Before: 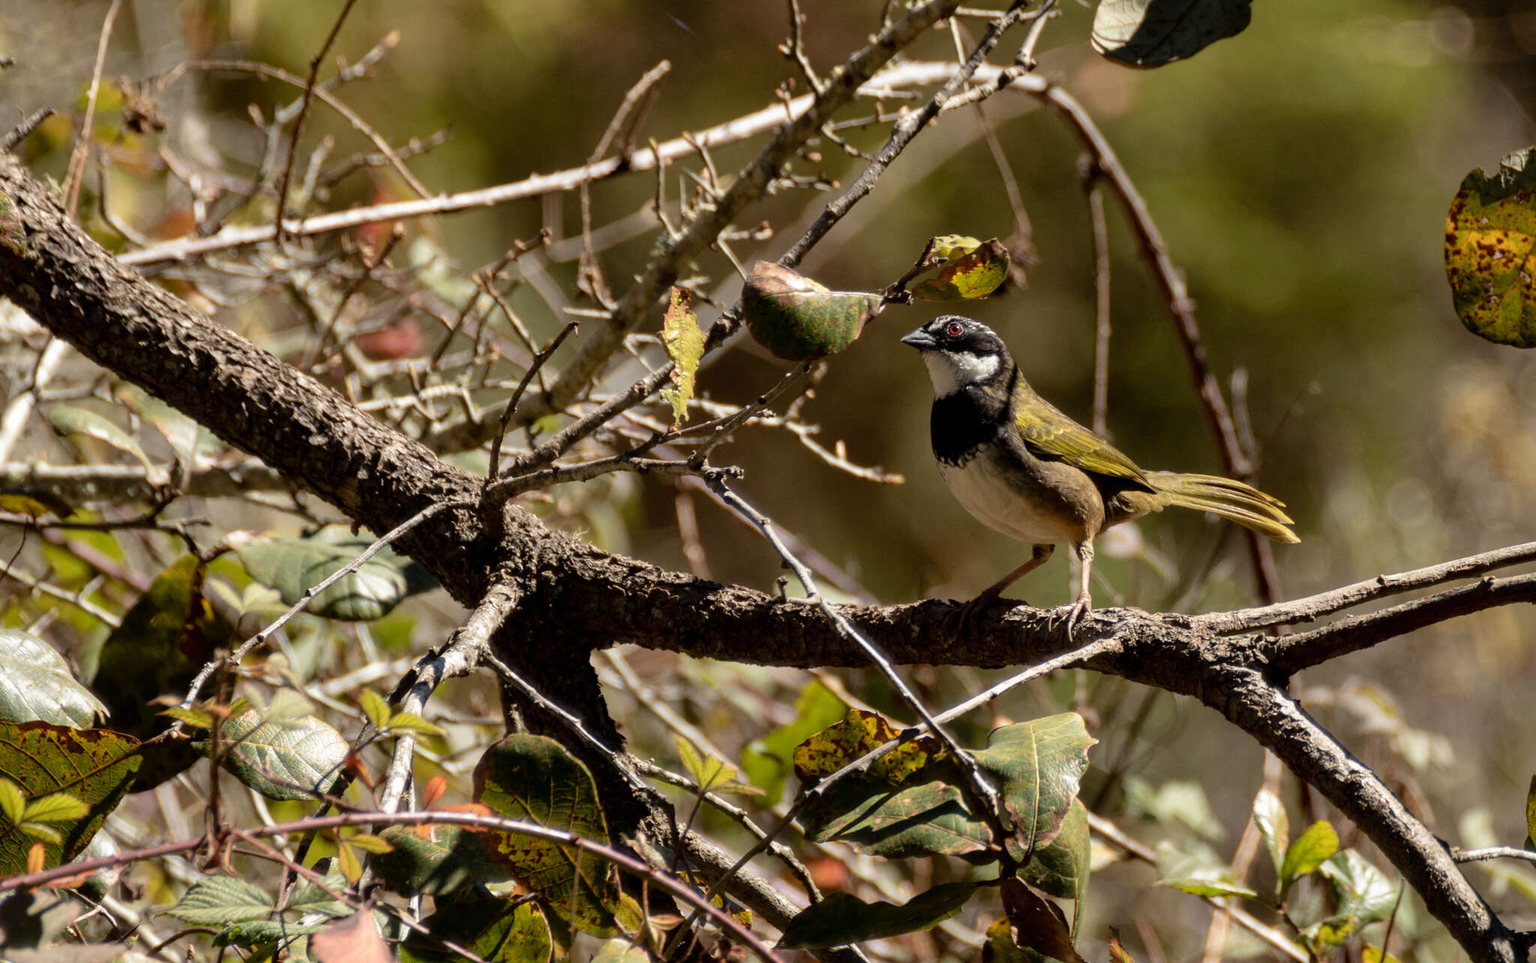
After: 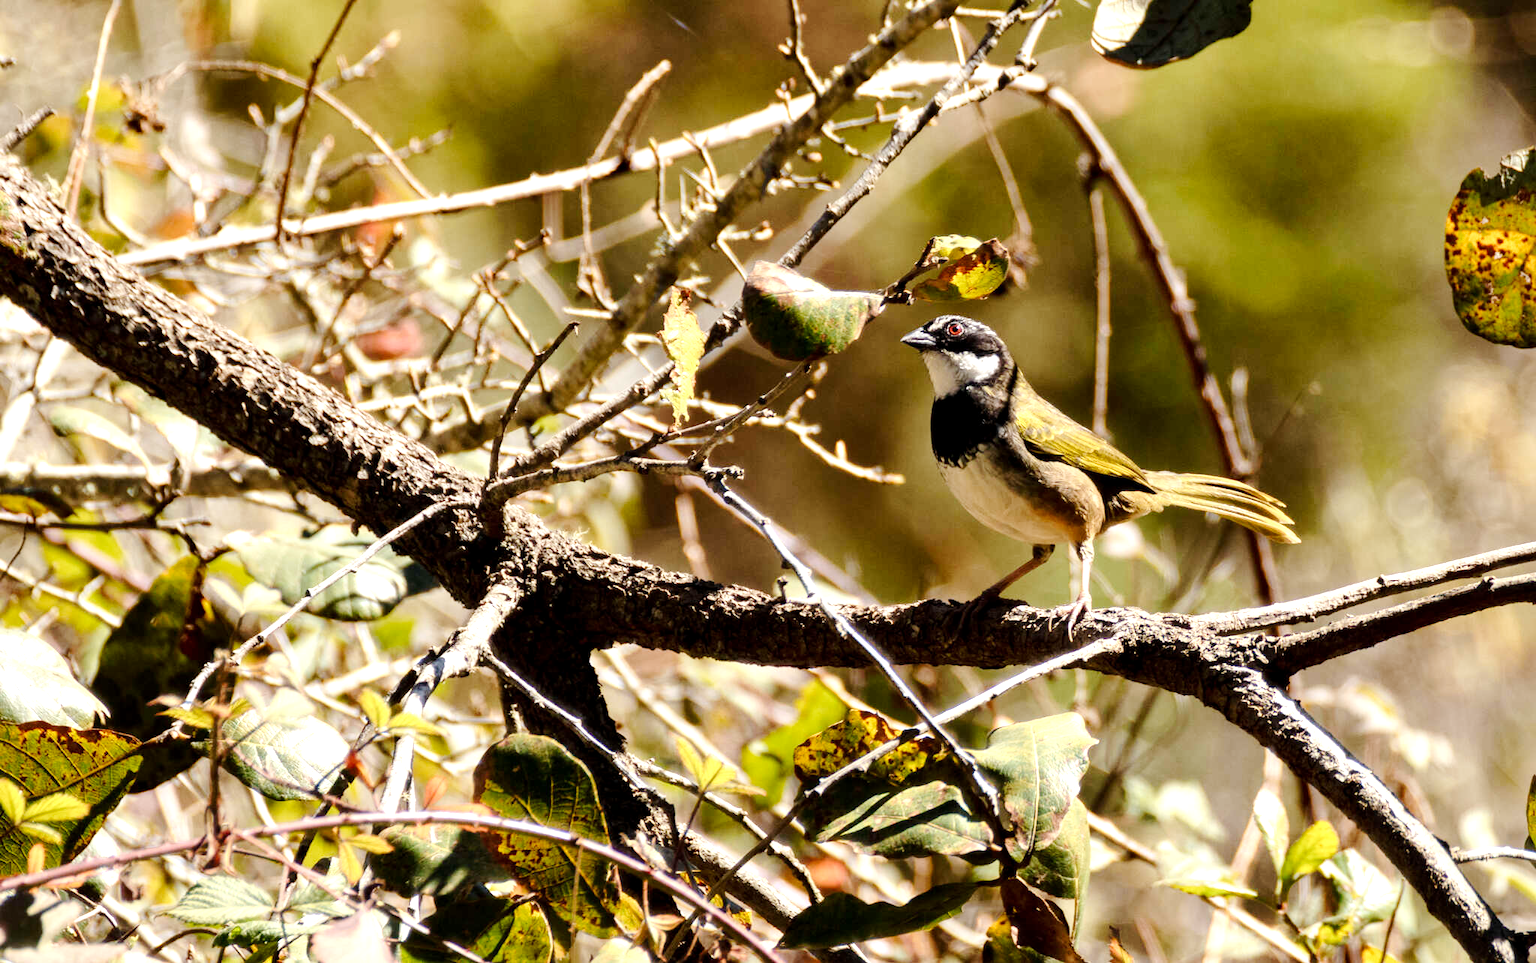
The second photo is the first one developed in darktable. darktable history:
tone curve: curves: ch0 [(0, 0) (0.071, 0.047) (0.266, 0.26) (0.483, 0.554) (0.753, 0.811) (1, 0.983)]; ch1 [(0, 0) (0.346, 0.307) (0.408, 0.369) (0.463, 0.443) (0.482, 0.493) (0.502, 0.5) (0.517, 0.502) (0.55, 0.548) (0.597, 0.624) (0.651, 0.698) (1, 1)]; ch2 [(0, 0) (0.346, 0.34) (0.434, 0.46) (0.485, 0.494) (0.5, 0.494) (0.517, 0.506) (0.535, 0.529) (0.583, 0.611) (0.625, 0.666) (1, 1)], preserve colors none
exposure: black level correction 0.001, exposure 1.132 EV, compensate exposure bias true, compensate highlight preservation false
